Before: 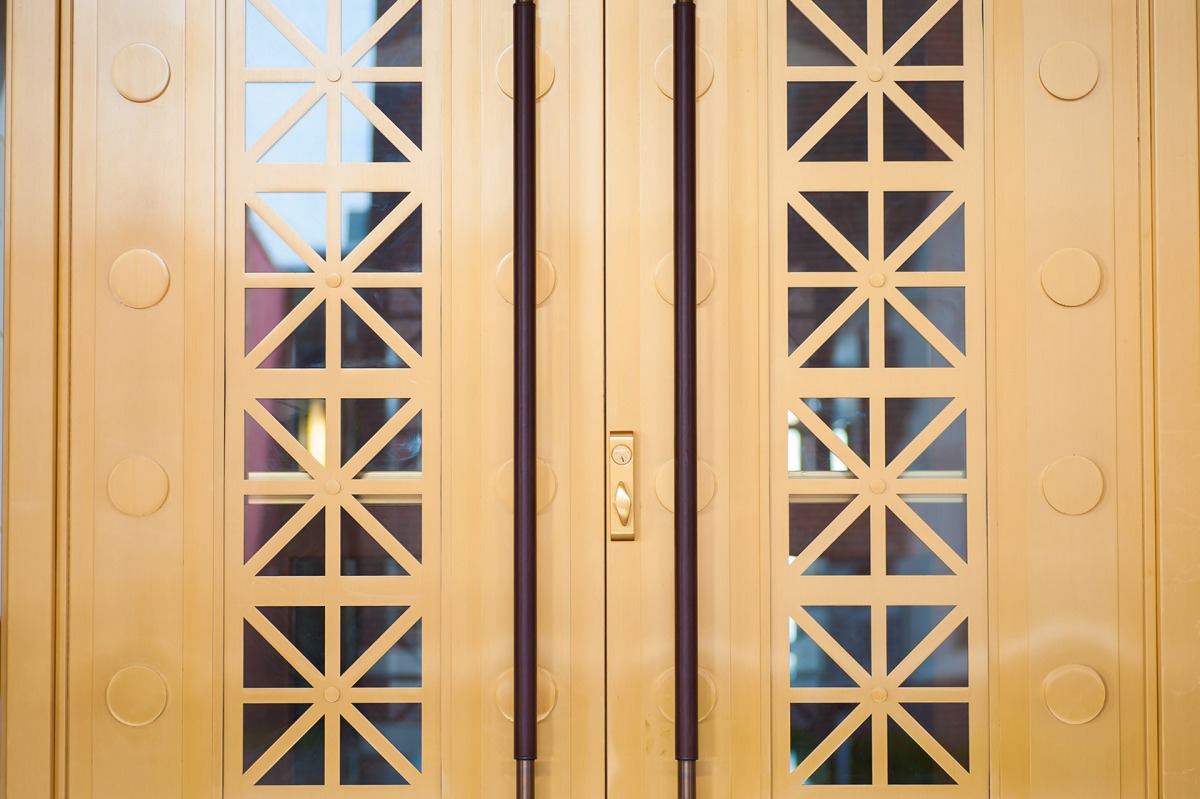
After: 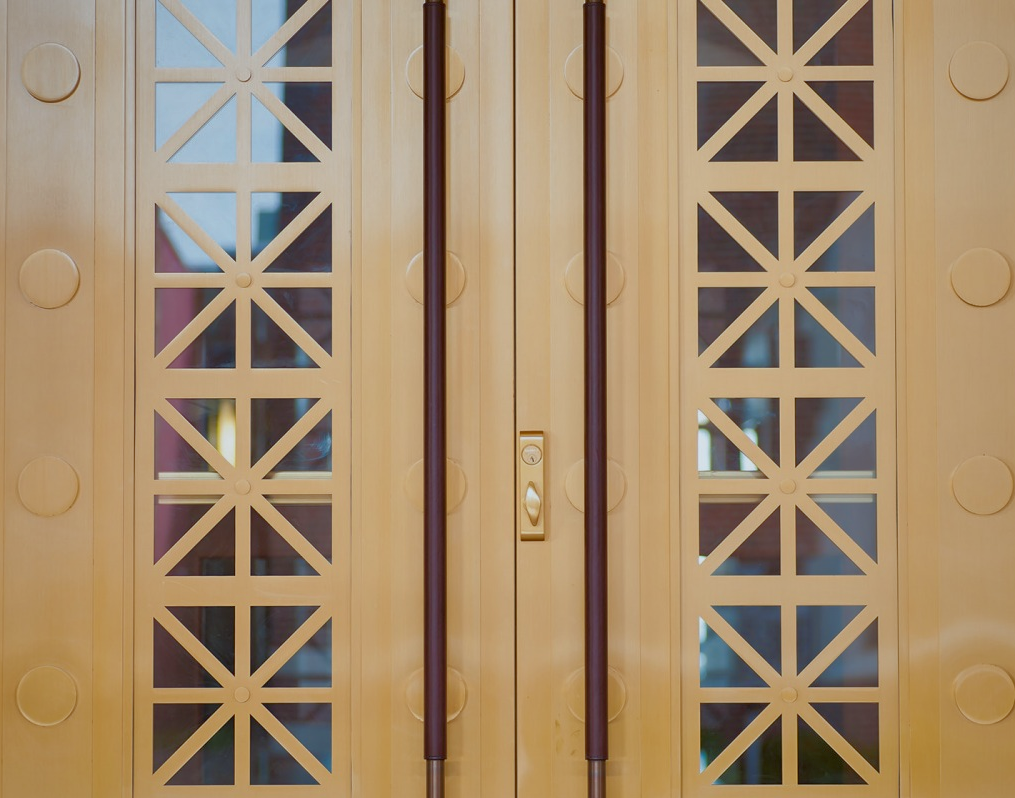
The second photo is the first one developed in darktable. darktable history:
shadows and highlights: radius 119.47, shadows 41.63, highlights -61.53, highlights color adjustment 0.142%, soften with gaussian
tone equalizer: -8 EV 0.219 EV, -7 EV 0.433 EV, -6 EV 0.433 EV, -5 EV 0.283 EV, -3 EV -0.266 EV, -2 EV -0.431 EV, -1 EV -0.439 EV, +0 EV -0.26 EV, edges refinement/feathering 500, mask exposure compensation -1.57 EV, preserve details no
color correction: highlights a* -3.36, highlights b* -6.64, shadows a* 2.95, shadows b* 5.25
crop: left 7.548%, right 7.793%
